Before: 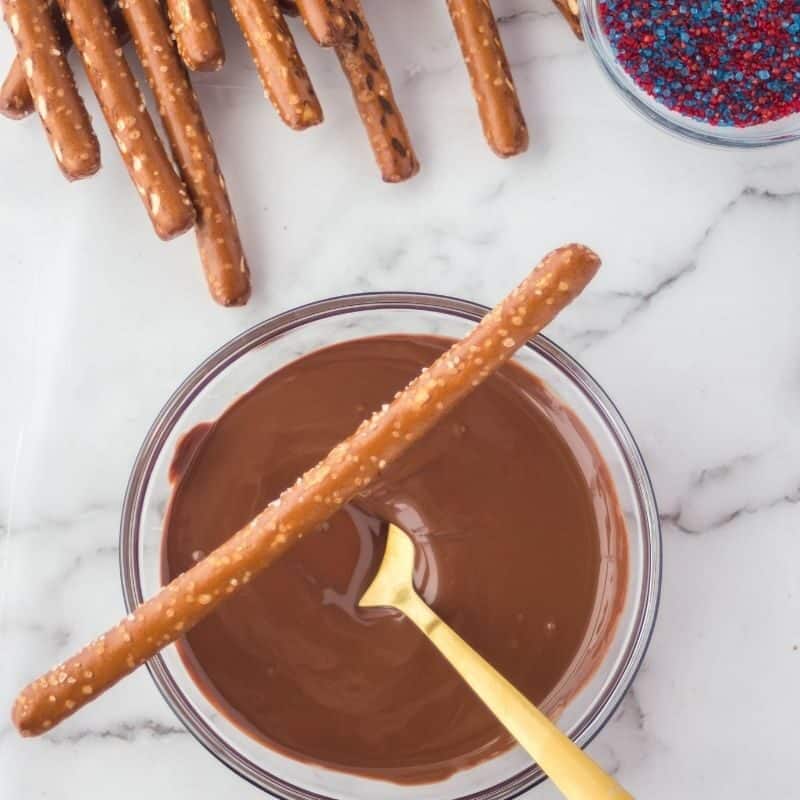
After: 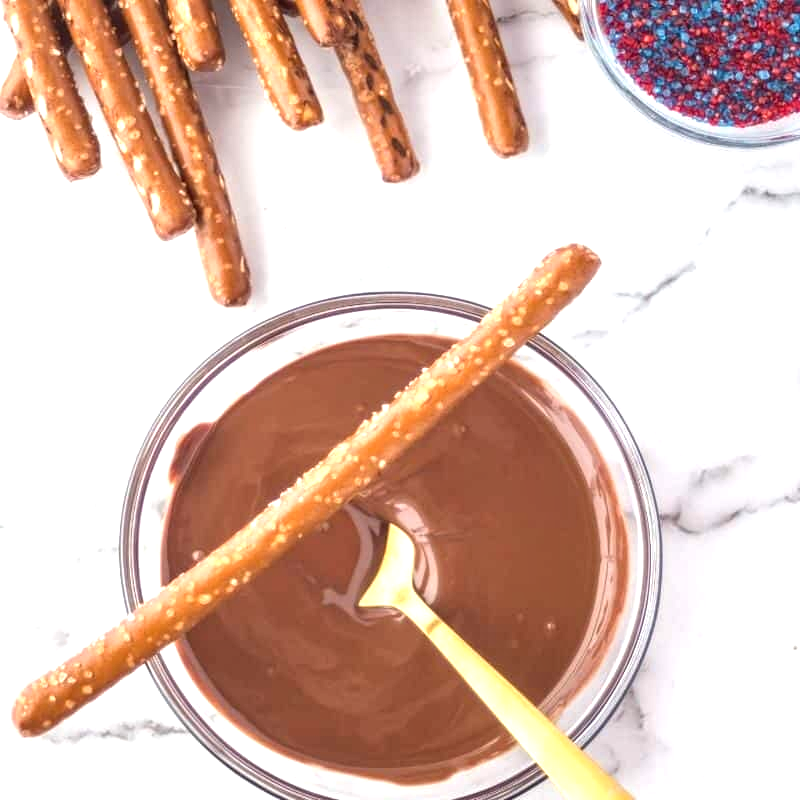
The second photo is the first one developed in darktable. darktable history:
exposure: exposure 0.776 EV, compensate highlight preservation false
local contrast: detail 130%
